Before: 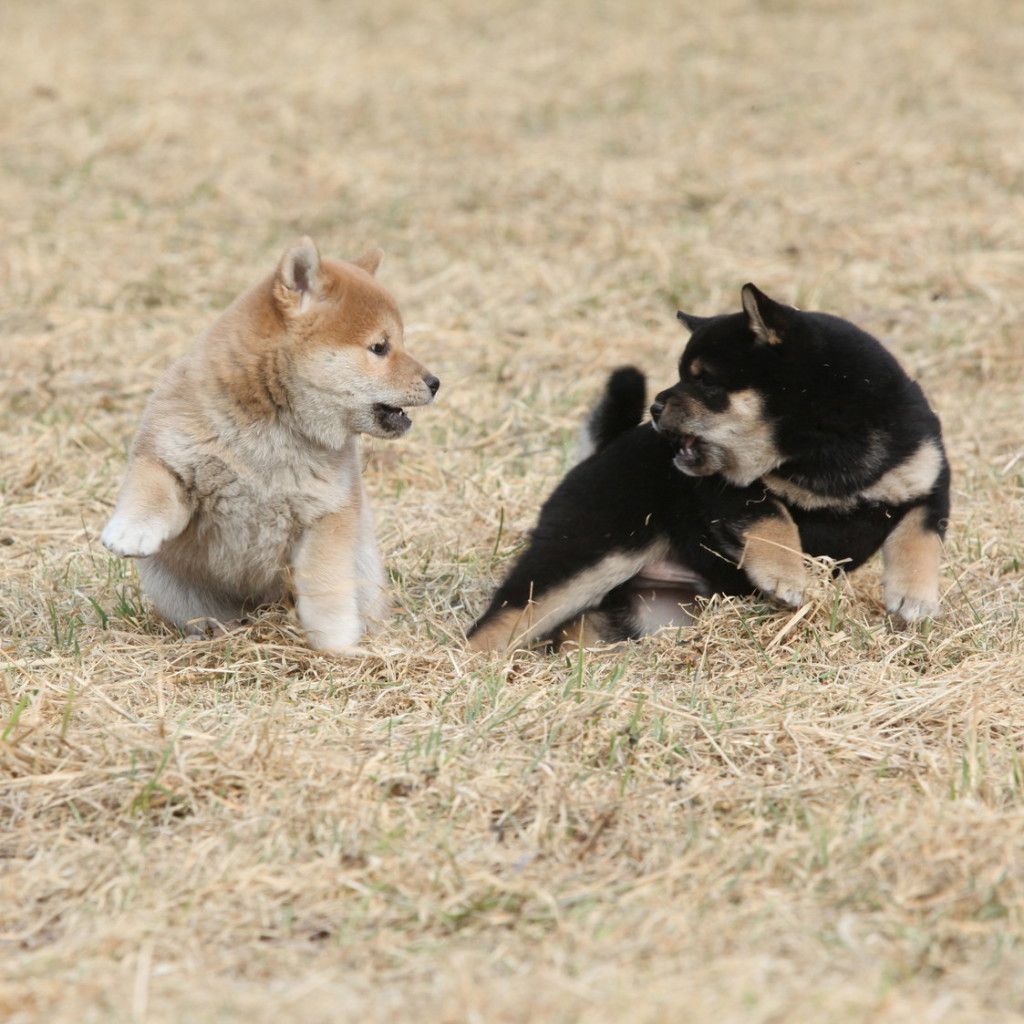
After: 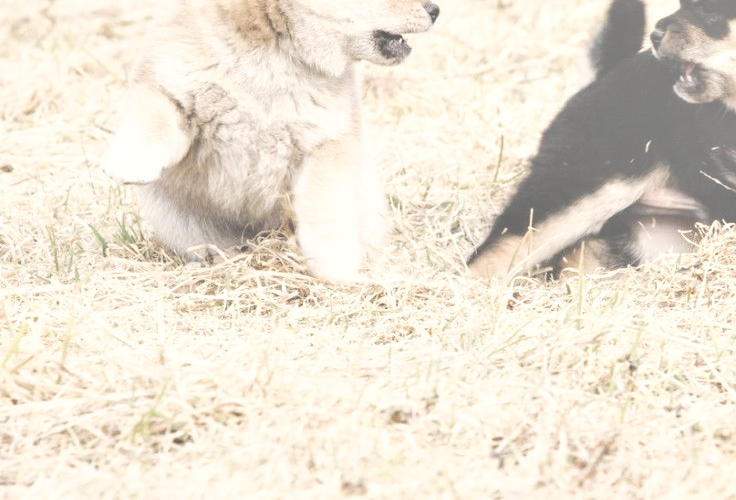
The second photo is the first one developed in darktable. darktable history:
local contrast: detail 130%
base curve: curves: ch0 [(0, 0) (0.007, 0.004) (0.027, 0.03) (0.046, 0.07) (0.207, 0.54) (0.442, 0.872) (0.673, 0.972) (1, 1)], preserve colors none
contrast brightness saturation: saturation -0.091
color correction: highlights a* 2.82, highlights b* 5.02, shadows a* -2.47, shadows b* -4.89, saturation 0.822
tone equalizer: -7 EV 0.149 EV, -6 EV 0.561 EV, -5 EV 1.13 EV, -4 EV 1.3 EV, -3 EV 1.16 EV, -2 EV 0.6 EV, -1 EV 0.165 EV, smoothing diameter 24.78%, edges refinement/feathering 14.42, preserve details guided filter
crop: top 36.461%, right 28.078%, bottom 14.708%
exposure: black level correction -0.062, exposure -0.05 EV, compensate highlight preservation false
